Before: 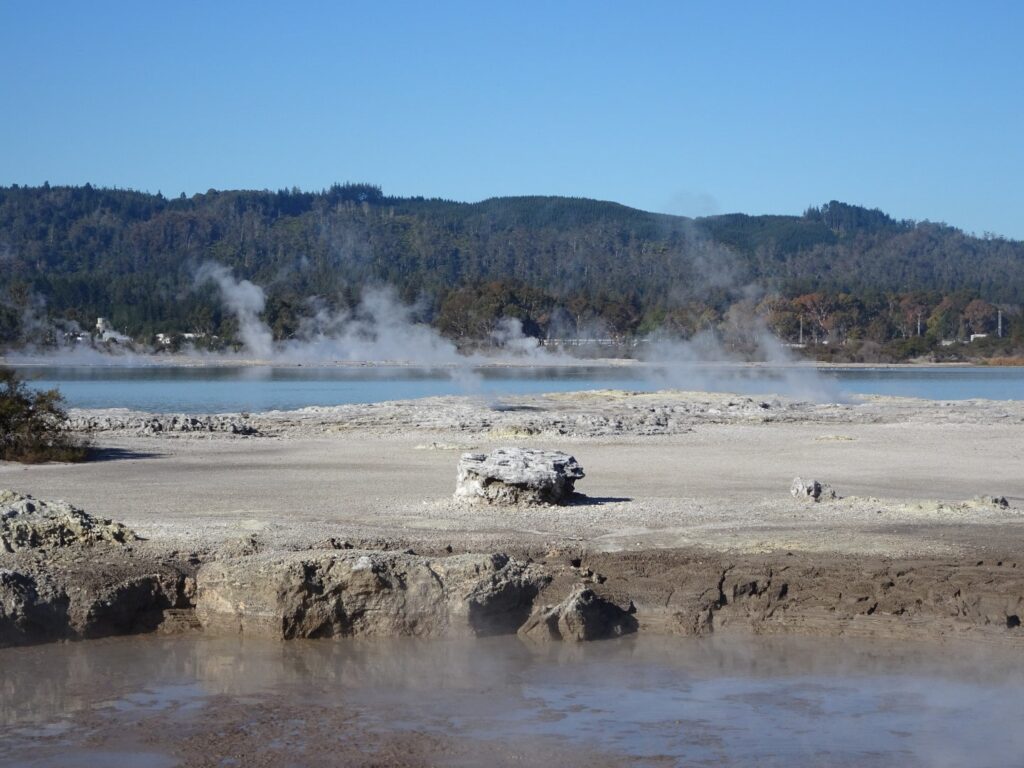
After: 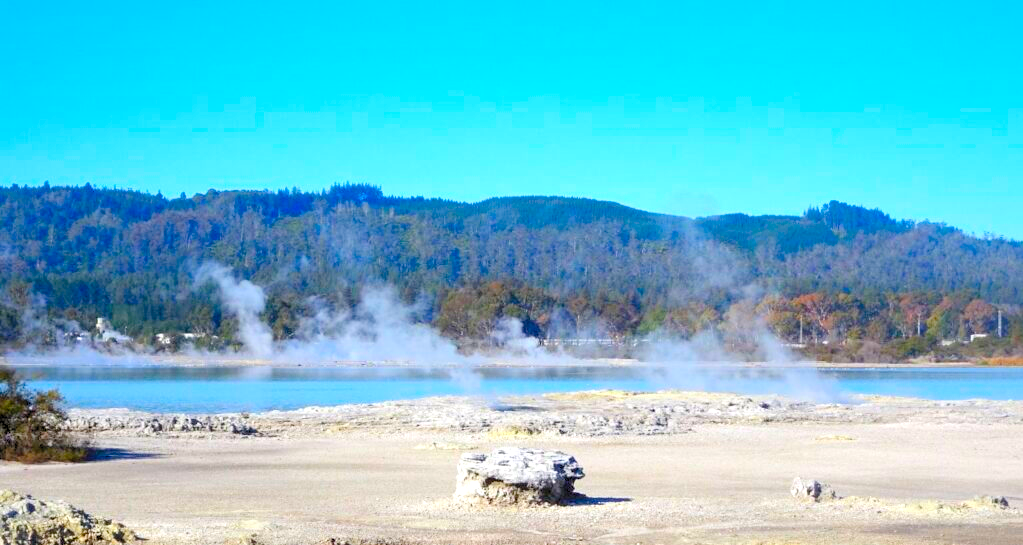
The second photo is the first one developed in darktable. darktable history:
crop: right 0%, bottom 28.917%
levels: levels [0.036, 0.364, 0.827]
color balance rgb: highlights gain › chroma 0.158%, highlights gain › hue 332.56°, linear chroma grading › global chroma 24.461%, perceptual saturation grading › global saturation 29.426%, global vibrance 20%
